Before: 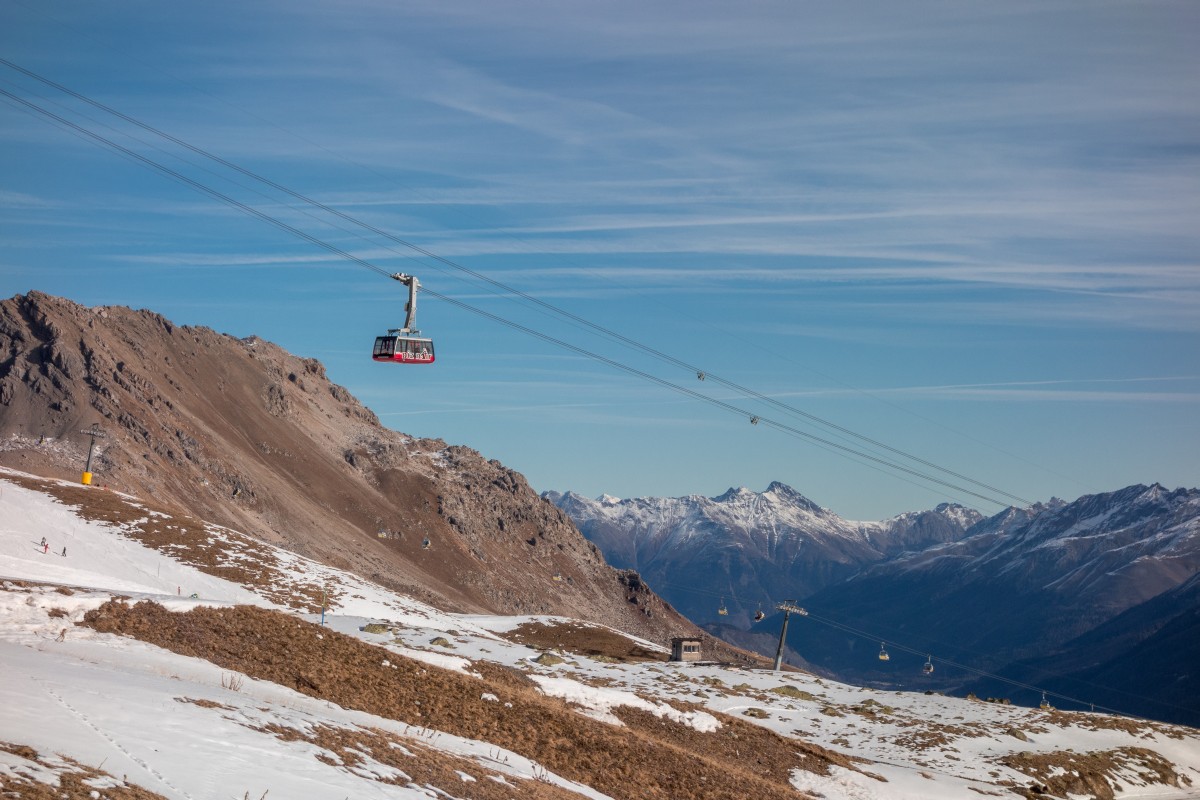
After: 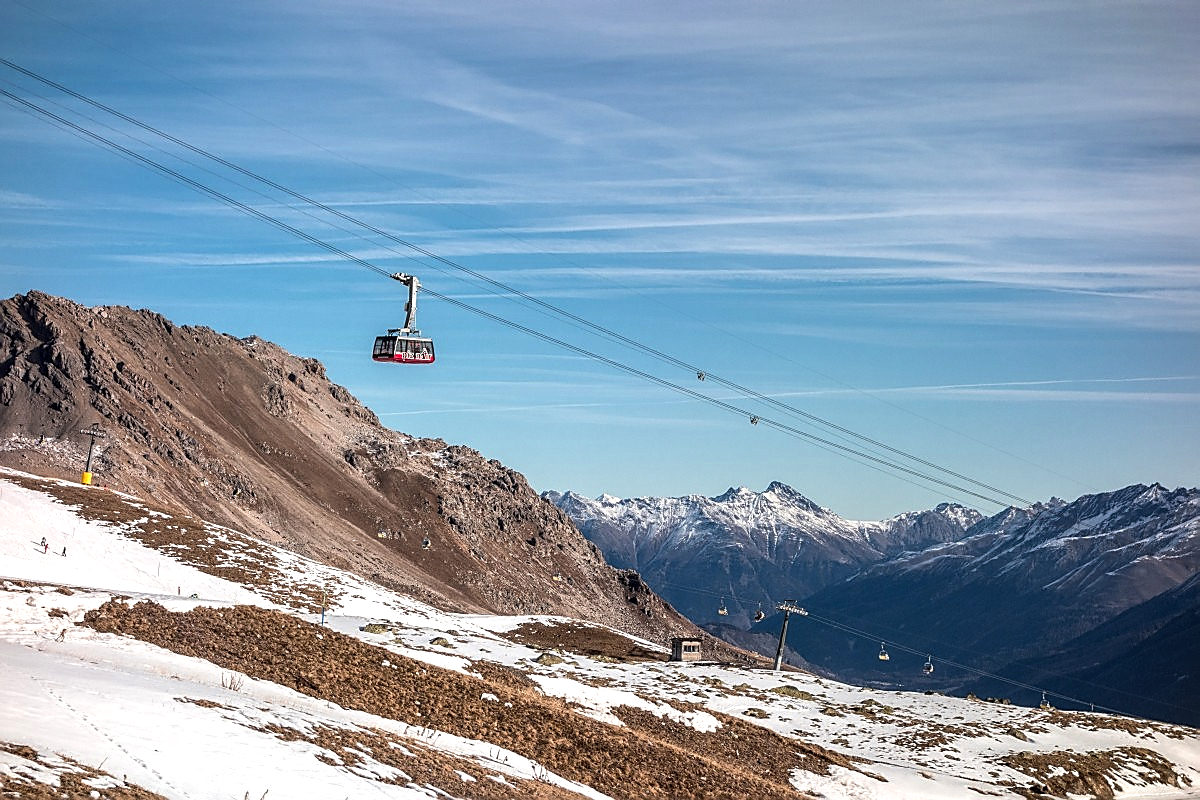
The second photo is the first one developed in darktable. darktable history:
sharpen: radius 1.356, amount 1.259, threshold 0.689
local contrast: on, module defaults
tone equalizer: -8 EV -0.749 EV, -7 EV -0.738 EV, -6 EV -0.588 EV, -5 EV -0.368 EV, -3 EV 0.398 EV, -2 EV 0.6 EV, -1 EV 0.685 EV, +0 EV 0.738 EV, edges refinement/feathering 500, mask exposure compensation -1.57 EV, preserve details no
